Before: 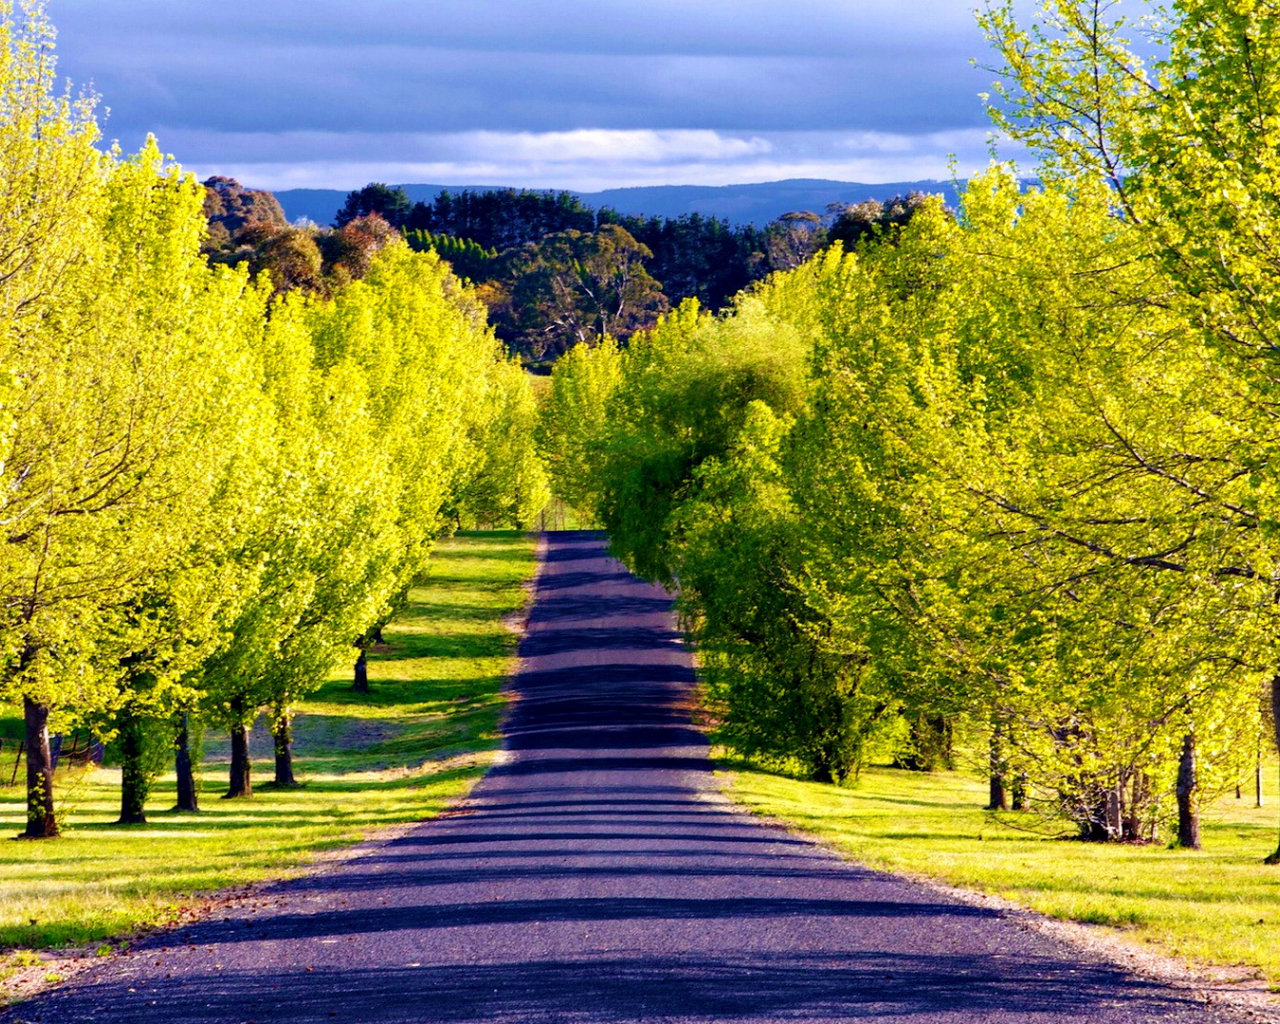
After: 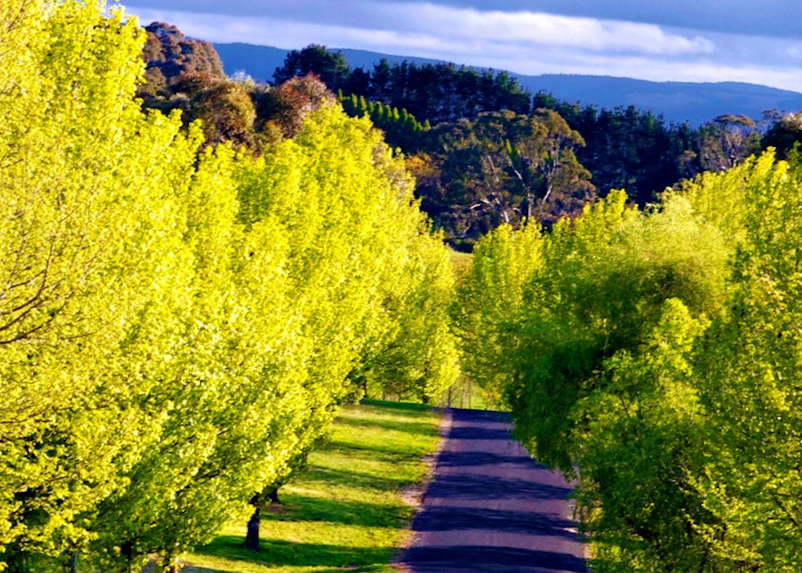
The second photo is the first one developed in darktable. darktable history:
crop and rotate: angle -5.67°, left 2.244%, top 6.626%, right 27.597%, bottom 30.693%
